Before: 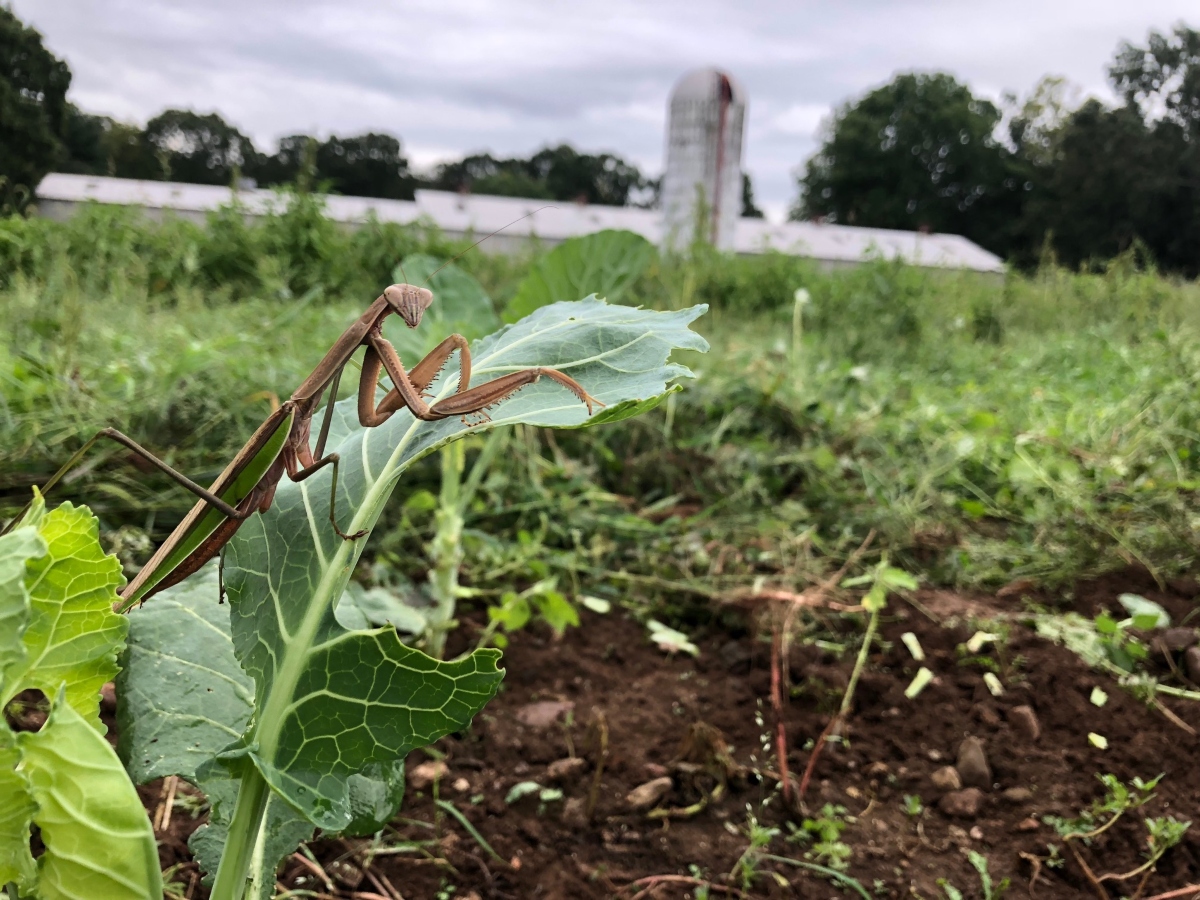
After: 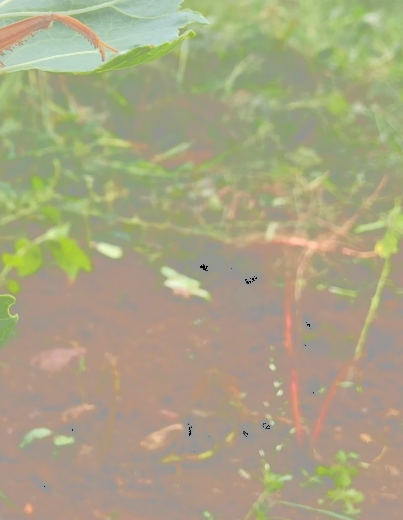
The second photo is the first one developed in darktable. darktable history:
local contrast: mode bilateral grid, contrast 20, coarseness 49, detail 129%, midtone range 0.2
tone curve: curves: ch0 [(0, 0) (0.003, 0.626) (0.011, 0.626) (0.025, 0.63) (0.044, 0.631) (0.069, 0.632) (0.1, 0.636) (0.136, 0.637) (0.177, 0.641) (0.224, 0.642) (0.277, 0.646) (0.335, 0.649) (0.399, 0.661) (0.468, 0.679) (0.543, 0.702) (0.623, 0.732) (0.709, 0.769) (0.801, 0.804) (0.898, 0.847) (1, 1)], color space Lab, independent channels, preserve colors none
crop: left 40.595%, top 39.401%, right 25.764%, bottom 2.785%
